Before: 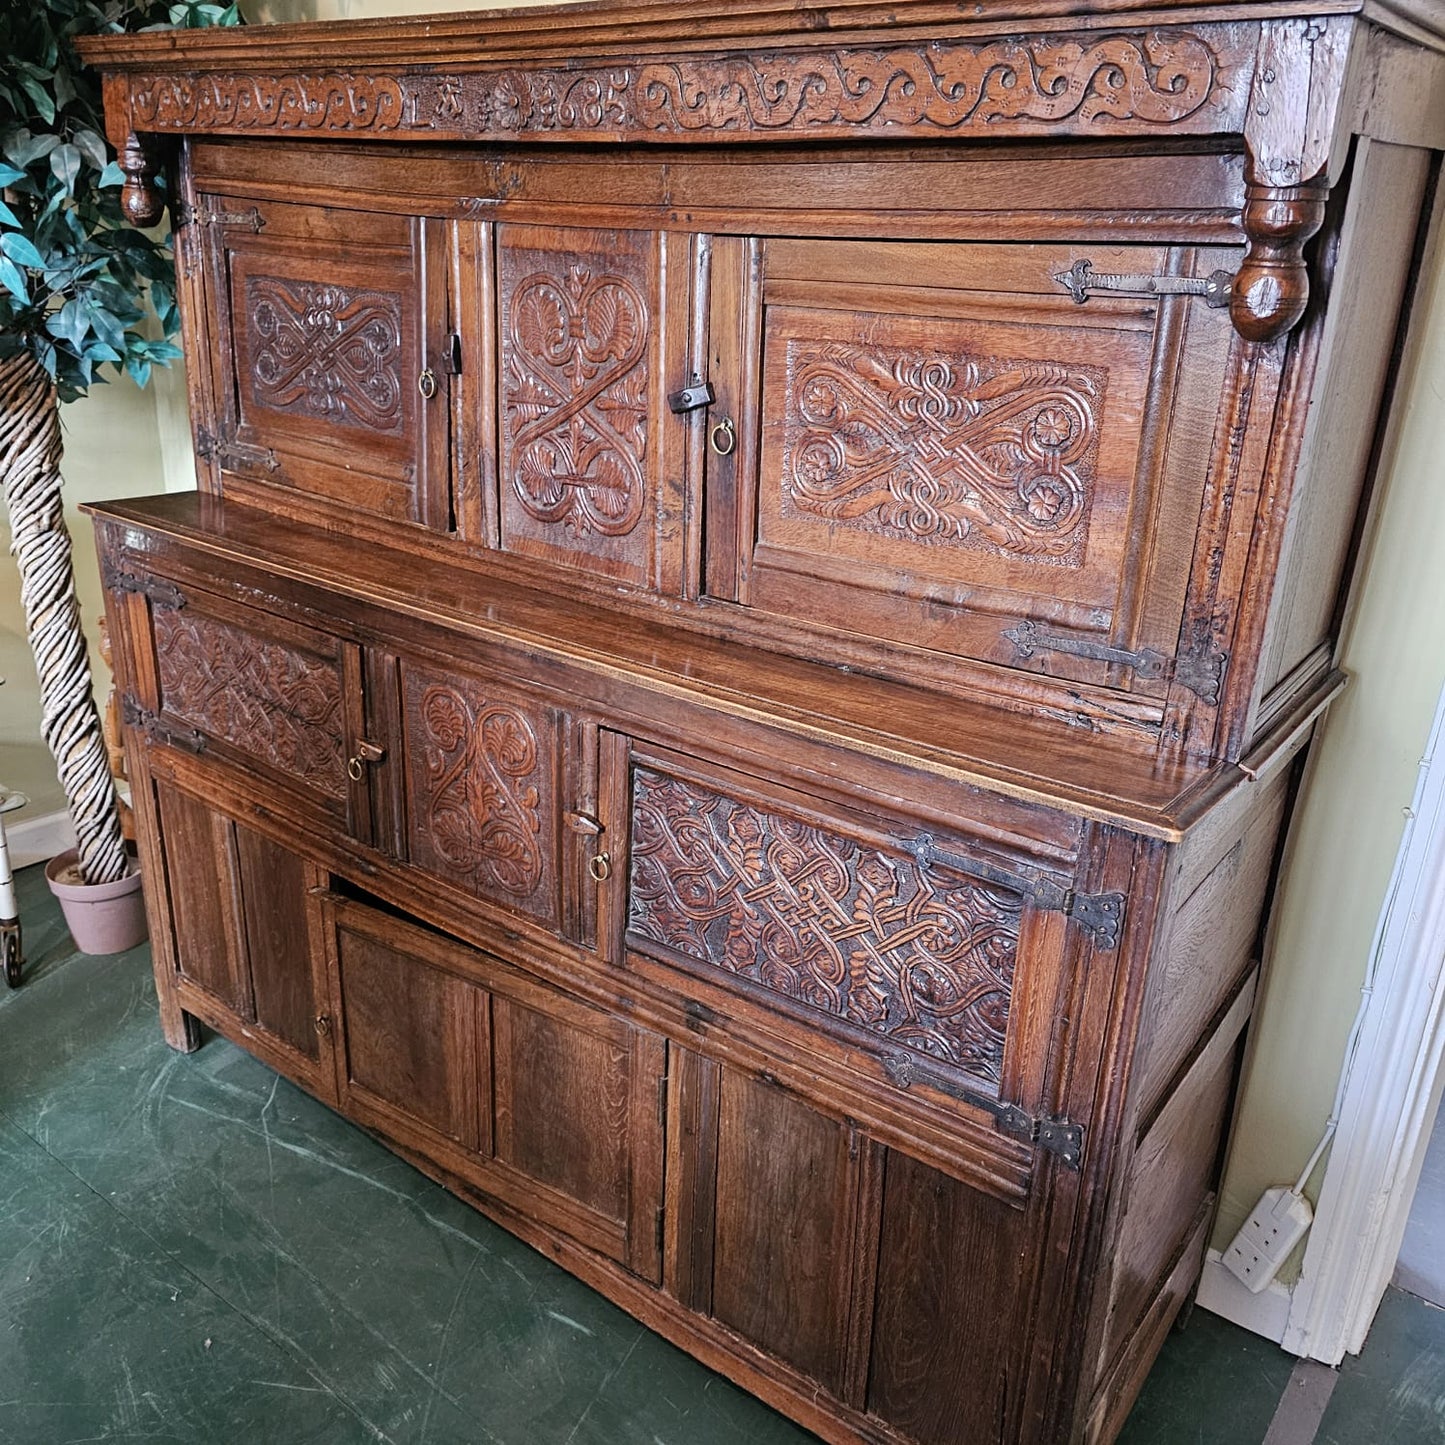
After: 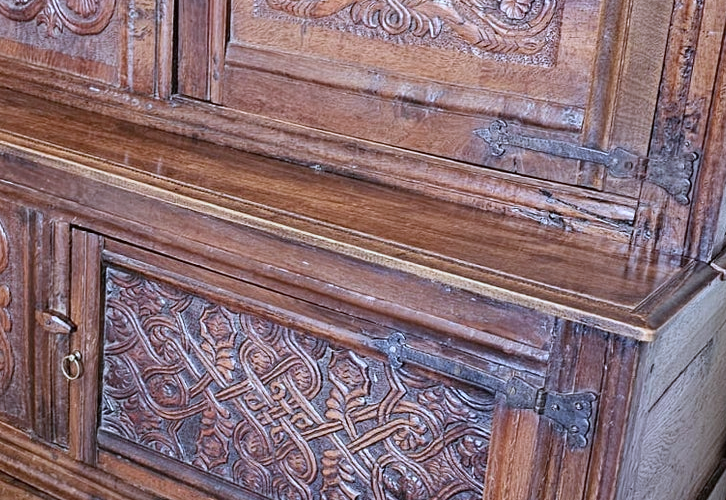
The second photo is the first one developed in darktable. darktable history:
crop: left 36.607%, top 34.735%, right 13.146%, bottom 30.611%
white balance: red 0.931, blue 1.11
